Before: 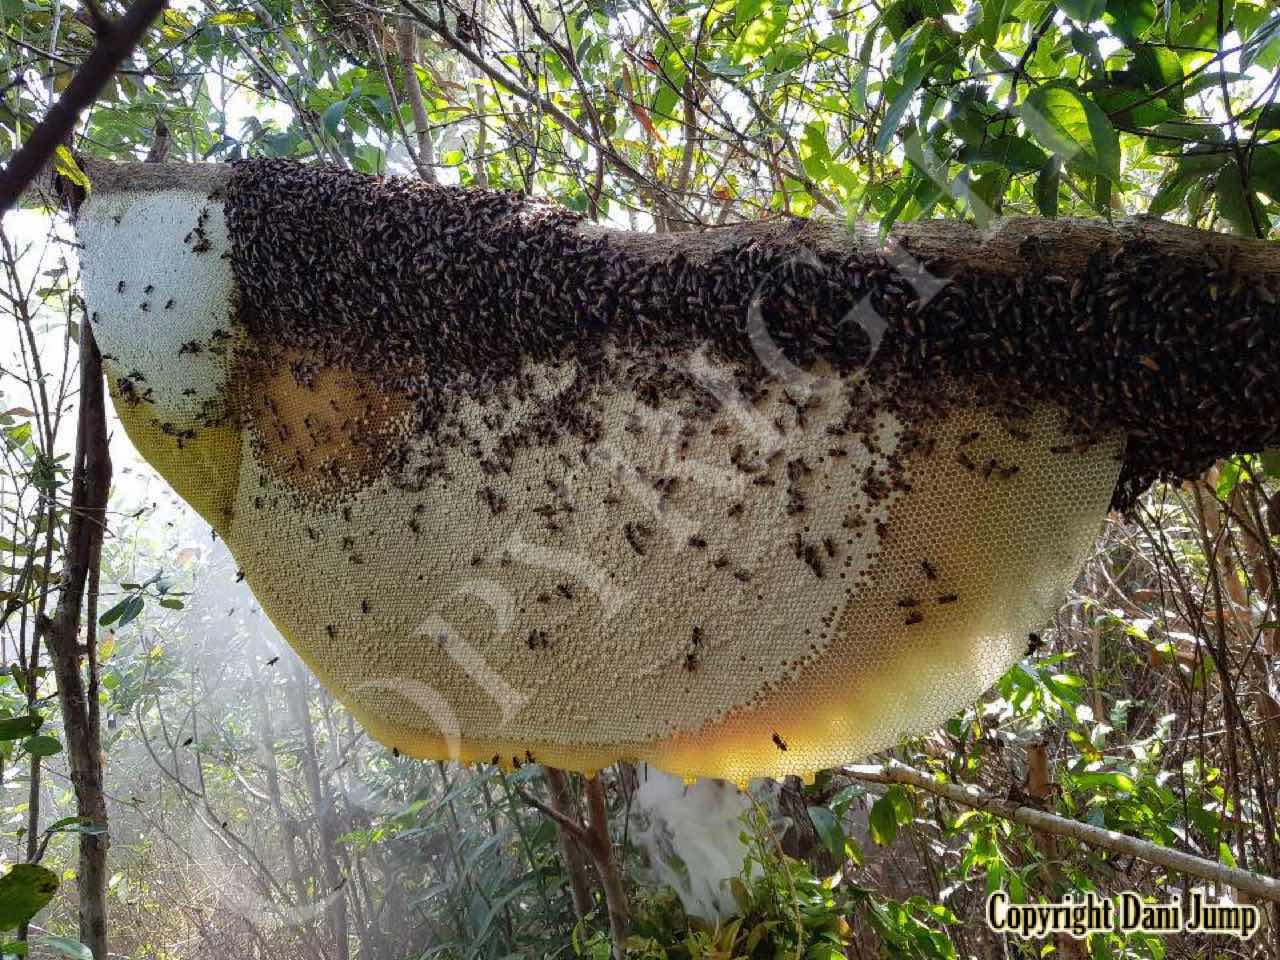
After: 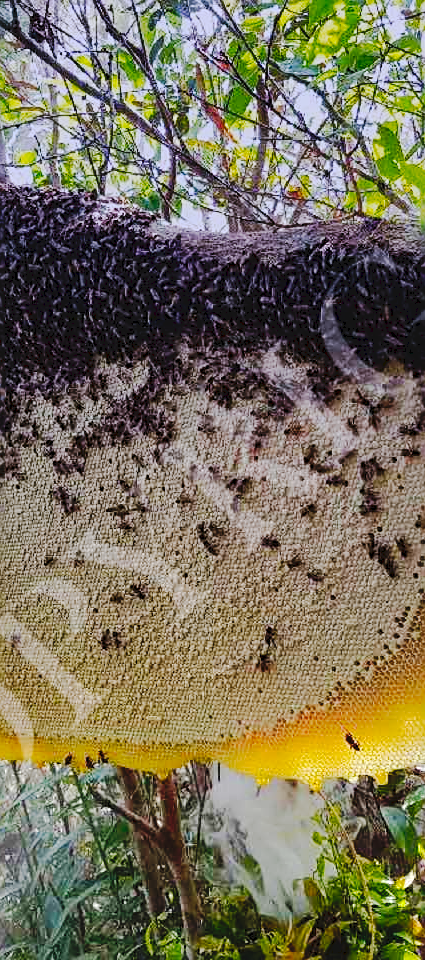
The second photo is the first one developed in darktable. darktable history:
graduated density: hue 238.83°, saturation 50%
color balance rgb: perceptual saturation grading › global saturation 20%, global vibrance 20%
sharpen: on, module defaults
tone curve: curves: ch0 [(0, 0) (0.003, 0.058) (0.011, 0.059) (0.025, 0.061) (0.044, 0.067) (0.069, 0.084) (0.1, 0.102) (0.136, 0.124) (0.177, 0.171) (0.224, 0.246) (0.277, 0.324) (0.335, 0.411) (0.399, 0.509) (0.468, 0.605) (0.543, 0.688) (0.623, 0.738) (0.709, 0.798) (0.801, 0.852) (0.898, 0.911) (1, 1)], preserve colors none
crop: left 33.36%, right 33.36%
